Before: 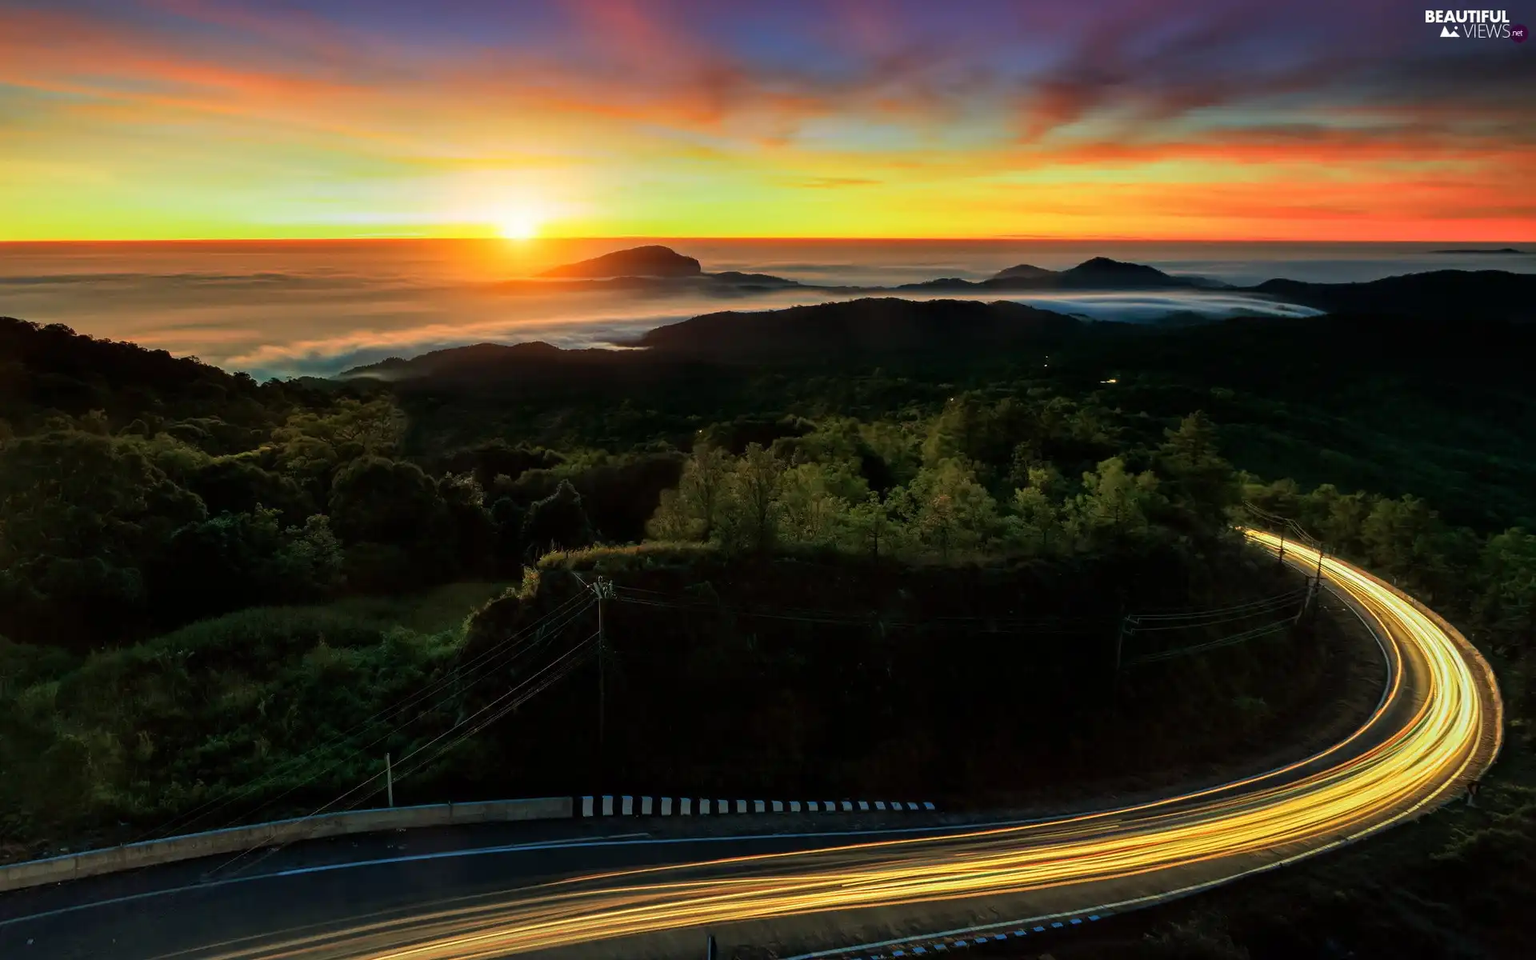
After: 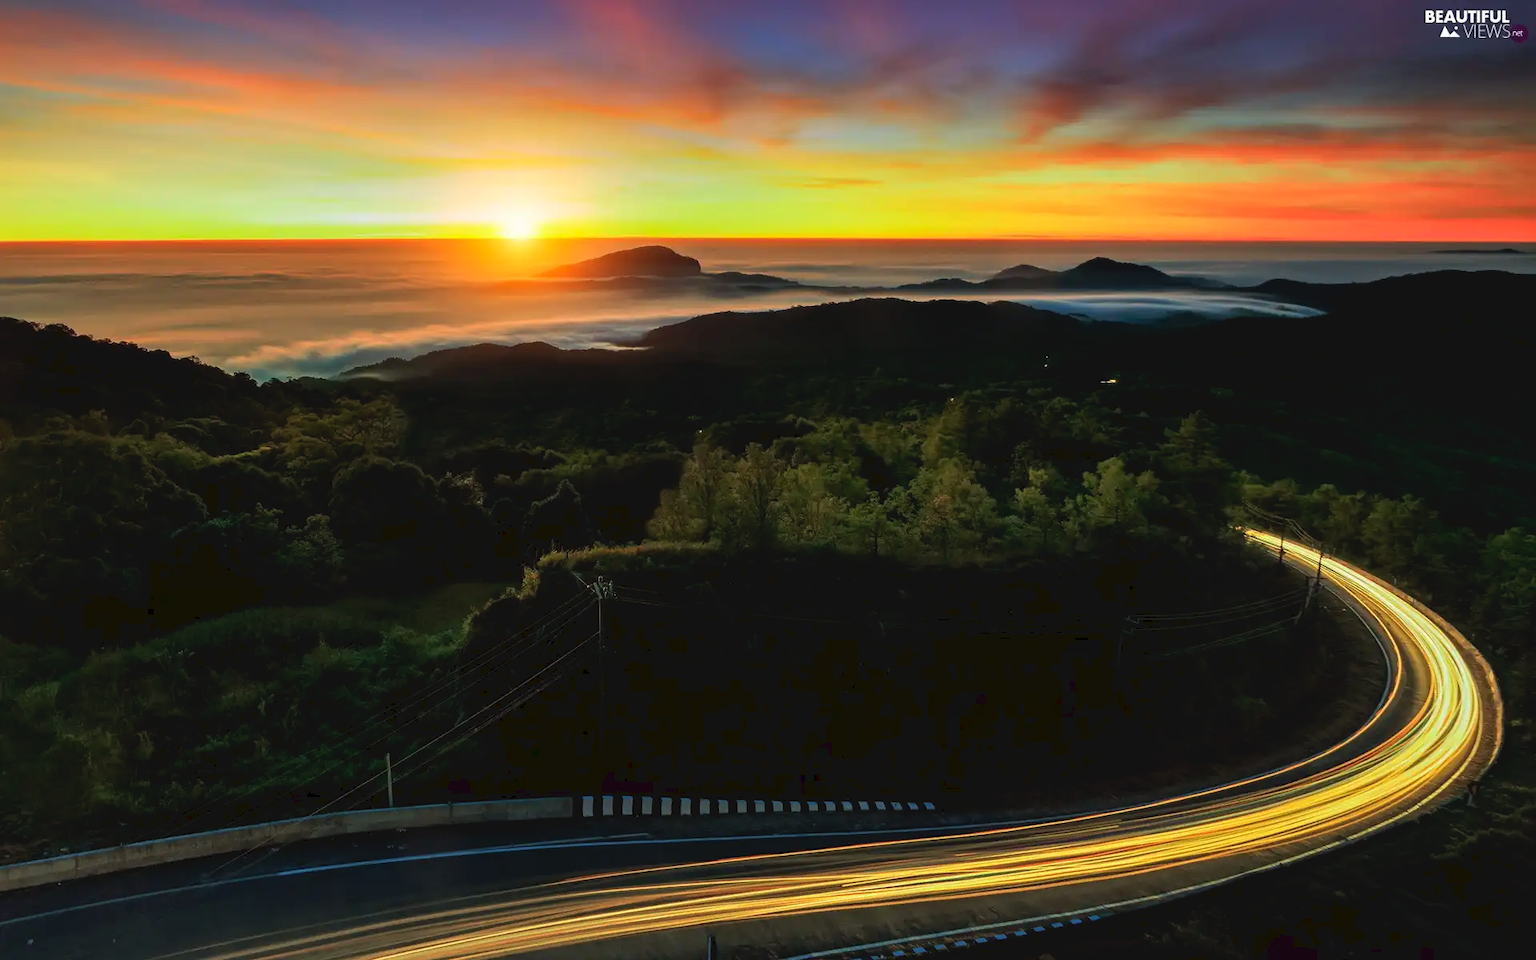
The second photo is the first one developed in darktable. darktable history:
tone curve: curves: ch0 [(0, 0) (0.003, 0.051) (0.011, 0.054) (0.025, 0.056) (0.044, 0.07) (0.069, 0.092) (0.1, 0.119) (0.136, 0.149) (0.177, 0.189) (0.224, 0.231) (0.277, 0.278) (0.335, 0.329) (0.399, 0.386) (0.468, 0.454) (0.543, 0.524) (0.623, 0.603) (0.709, 0.687) (0.801, 0.776) (0.898, 0.878) (1, 1)], preserve colors none
contrast brightness saturation: contrast 0.098, brightness 0.025, saturation 0.091
